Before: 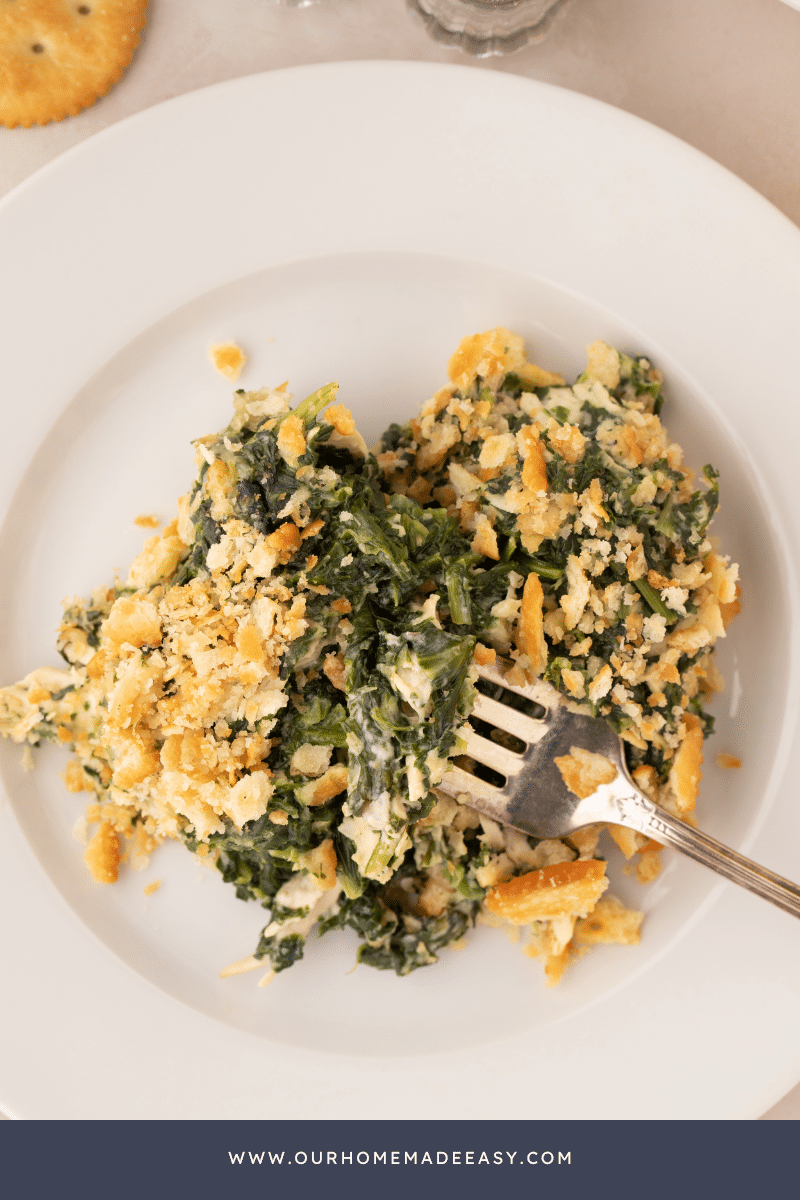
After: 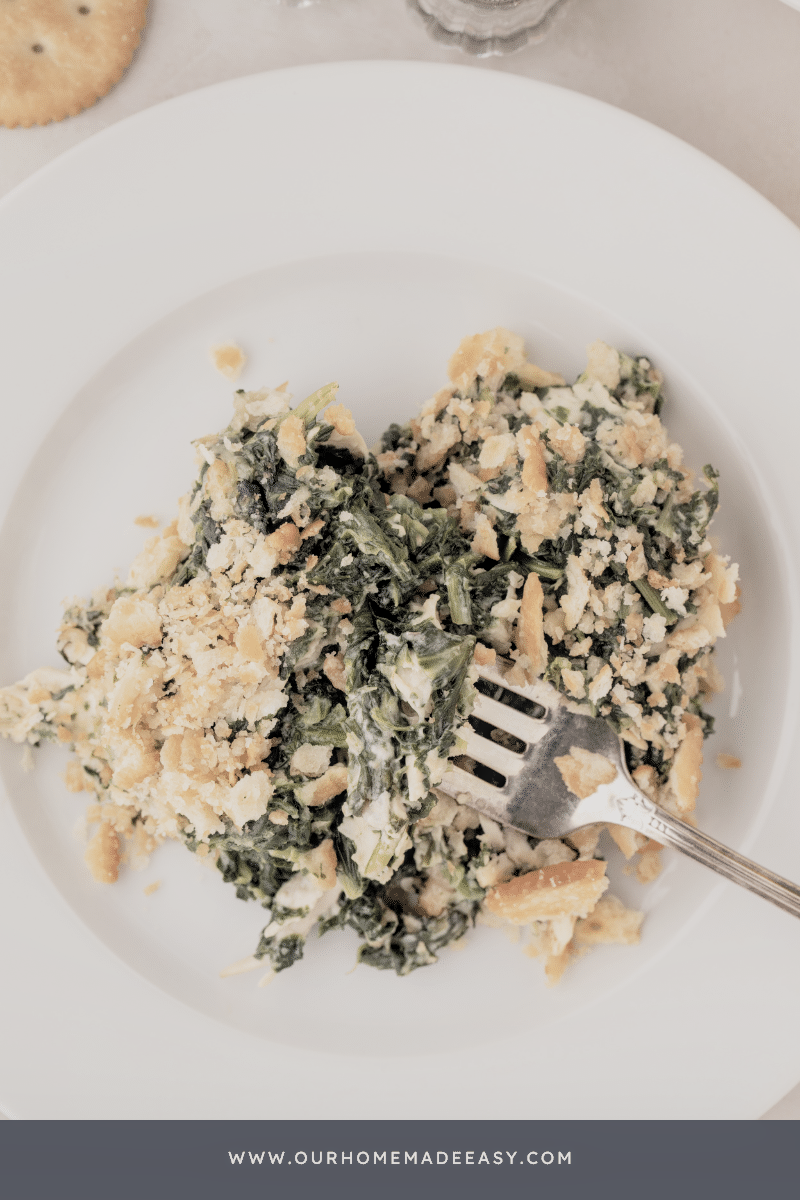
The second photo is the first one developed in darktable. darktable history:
contrast brightness saturation: brightness 0.18, saturation -0.5
filmic rgb: black relative exposure -7.65 EV, white relative exposure 4.56 EV, hardness 3.61
local contrast: on, module defaults
